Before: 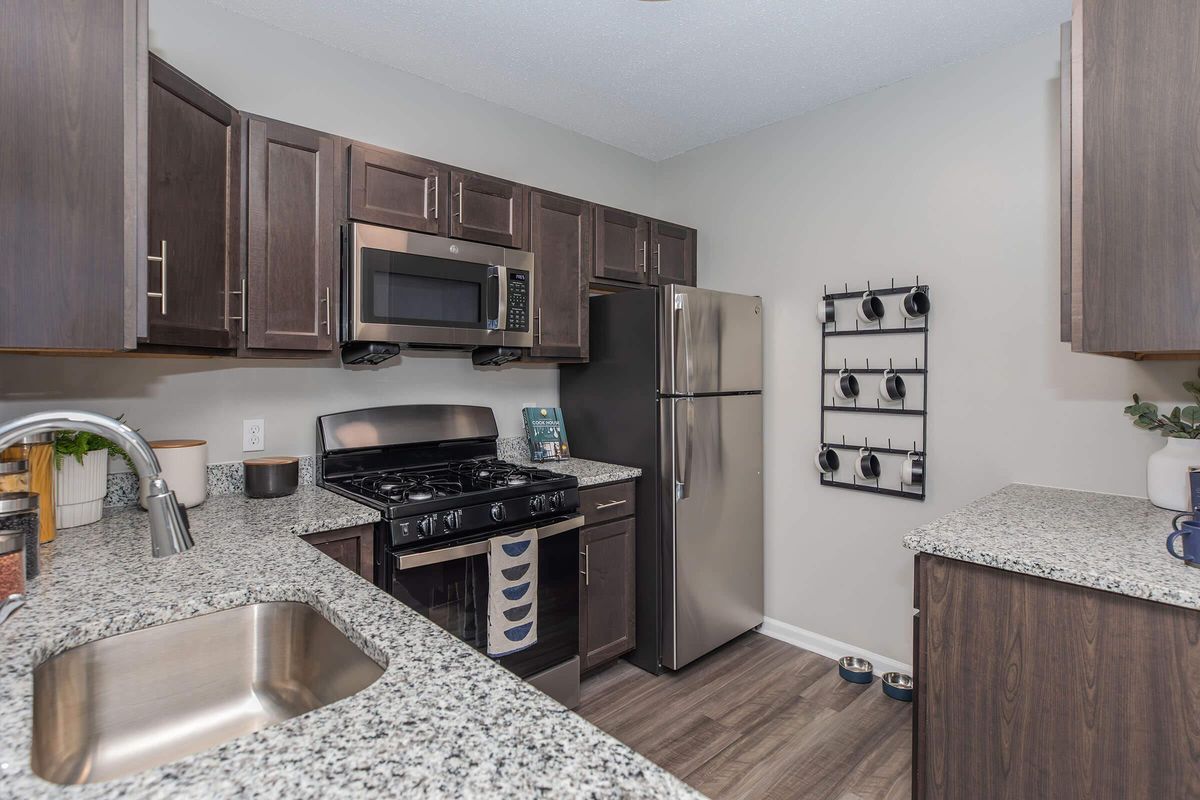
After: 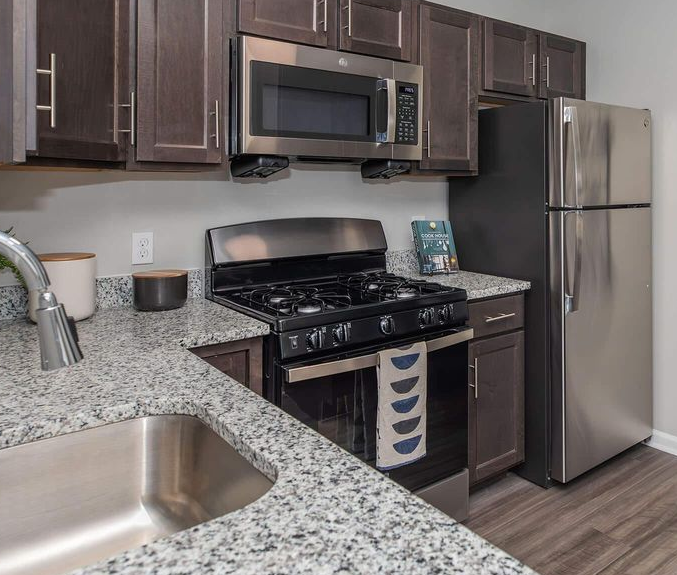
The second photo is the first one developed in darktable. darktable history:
crop: left 9.277%, top 23.439%, right 34.285%, bottom 4.665%
exposure: compensate highlight preservation false
